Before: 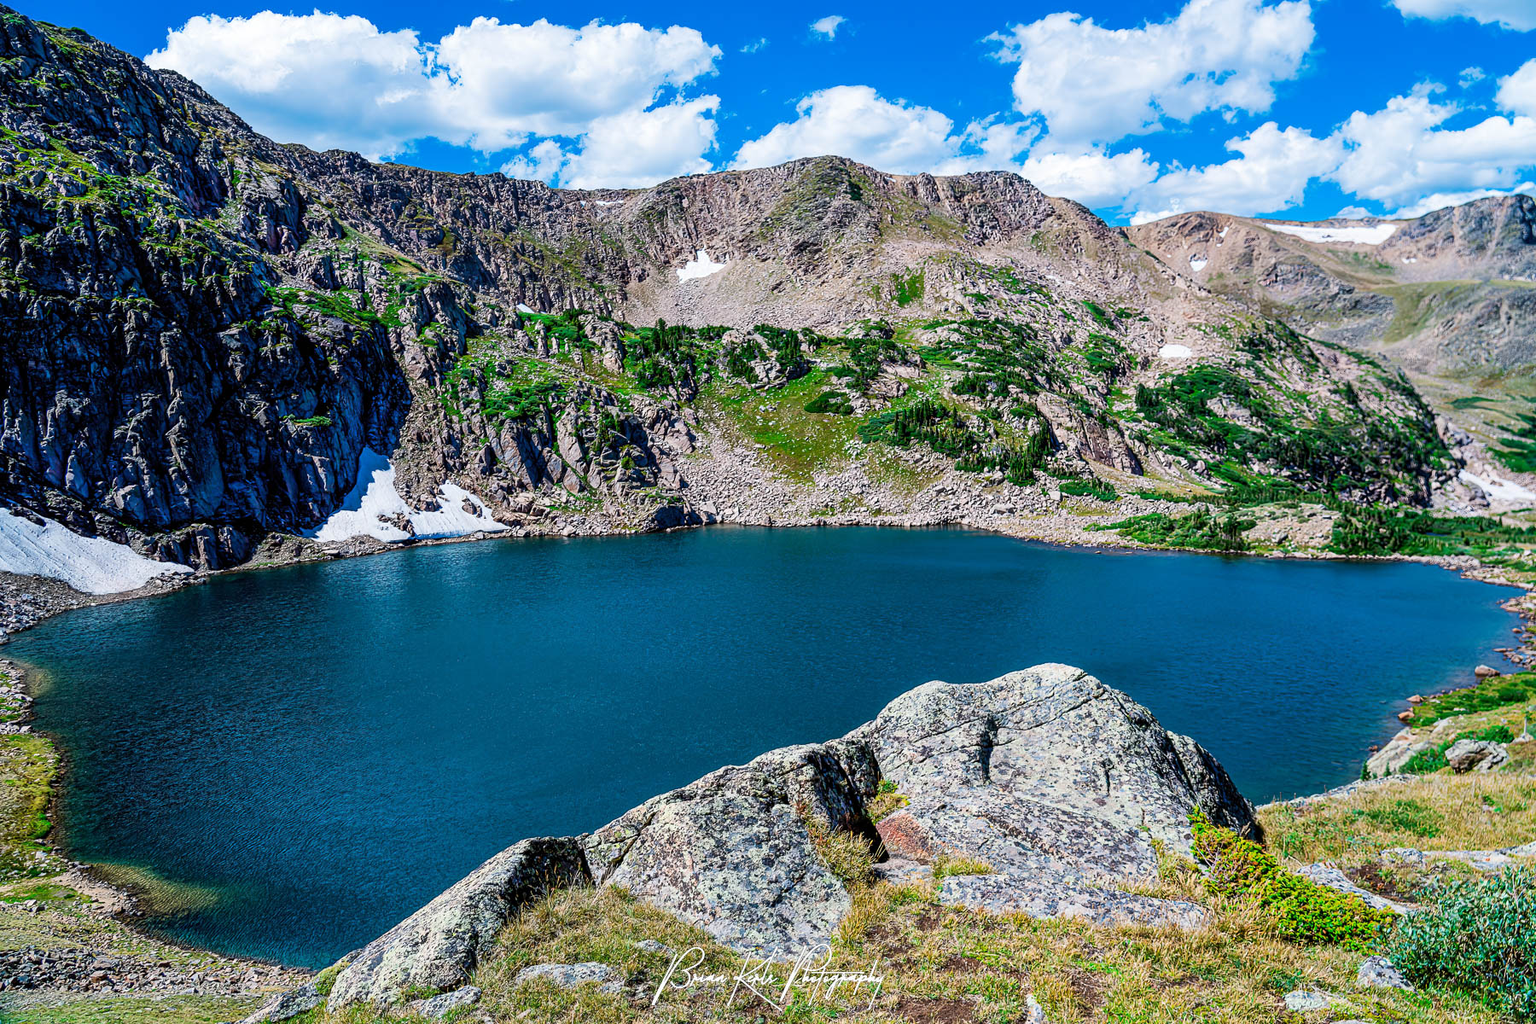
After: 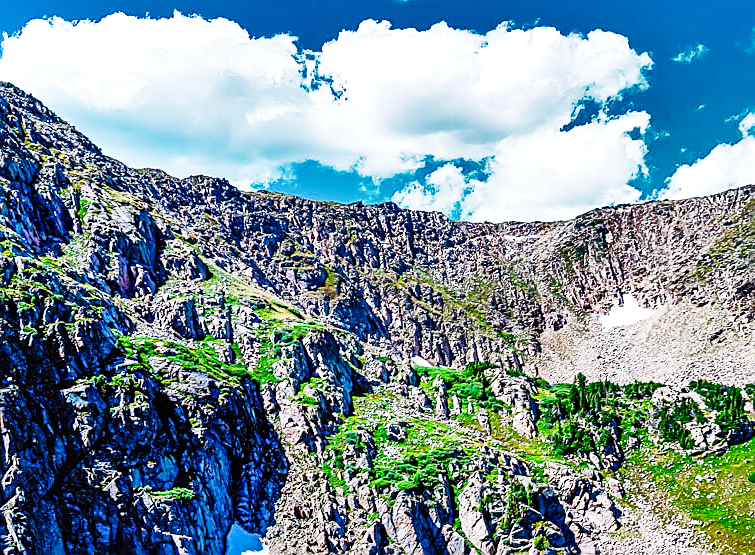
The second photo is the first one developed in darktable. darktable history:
crop and rotate: left 10.817%, top 0.062%, right 47.194%, bottom 53.626%
base curve: curves: ch0 [(0, 0) (0.028, 0.03) (0.105, 0.232) (0.387, 0.748) (0.754, 0.968) (1, 1)], fusion 1, exposure shift 0.576, preserve colors none
sharpen: on, module defaults
exposure: black level correction 0, exposure 0.3 EV, compensate highlight preservation false
tone equalizer: -8 EV 0.25 EV, -7 EV 0.417 EV, -6 EV 0.417 EV, -5 EV 0.25 EV, -3 EV -0.25 EV, -2 EV -0.417 EV, -1 EV -0.417 EV, +0 EV -0.25 EV, edges refinement/feathering 500, mask exposure compensation -1.57 EV, preserve details guided filter
shadows and highlights: shadows 20.91, highlights -82.73, soften with gaussian
